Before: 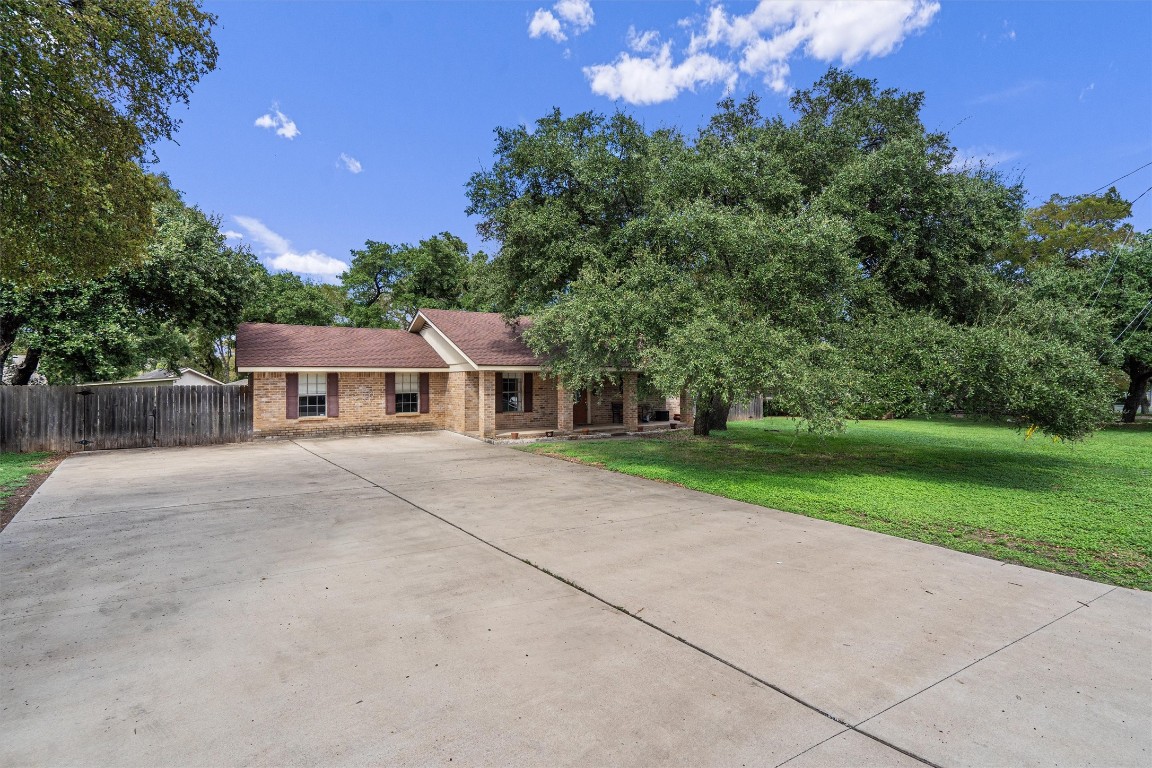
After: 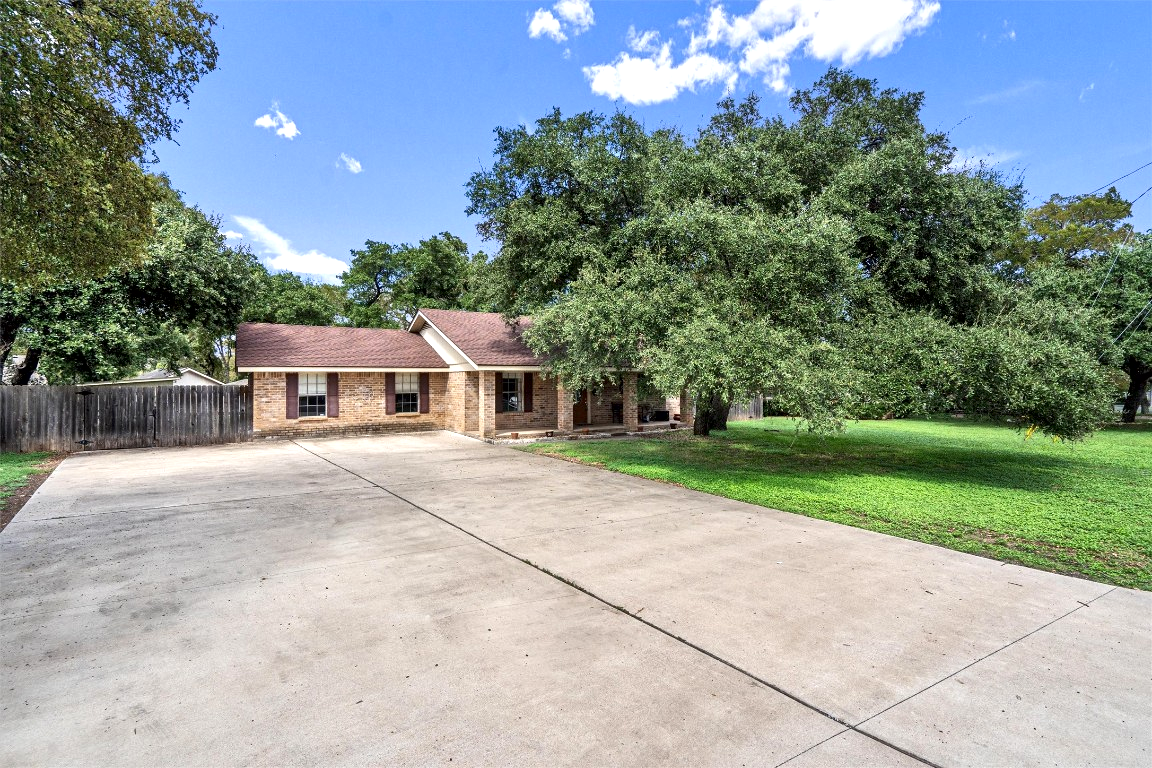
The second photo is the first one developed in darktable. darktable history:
exposure: exposure 0.426 EV, compensate highlight preservation false
local contrast: mode bilateral grid, contrast 50, coarseness 50, detail 150%, midtone range 0.2
